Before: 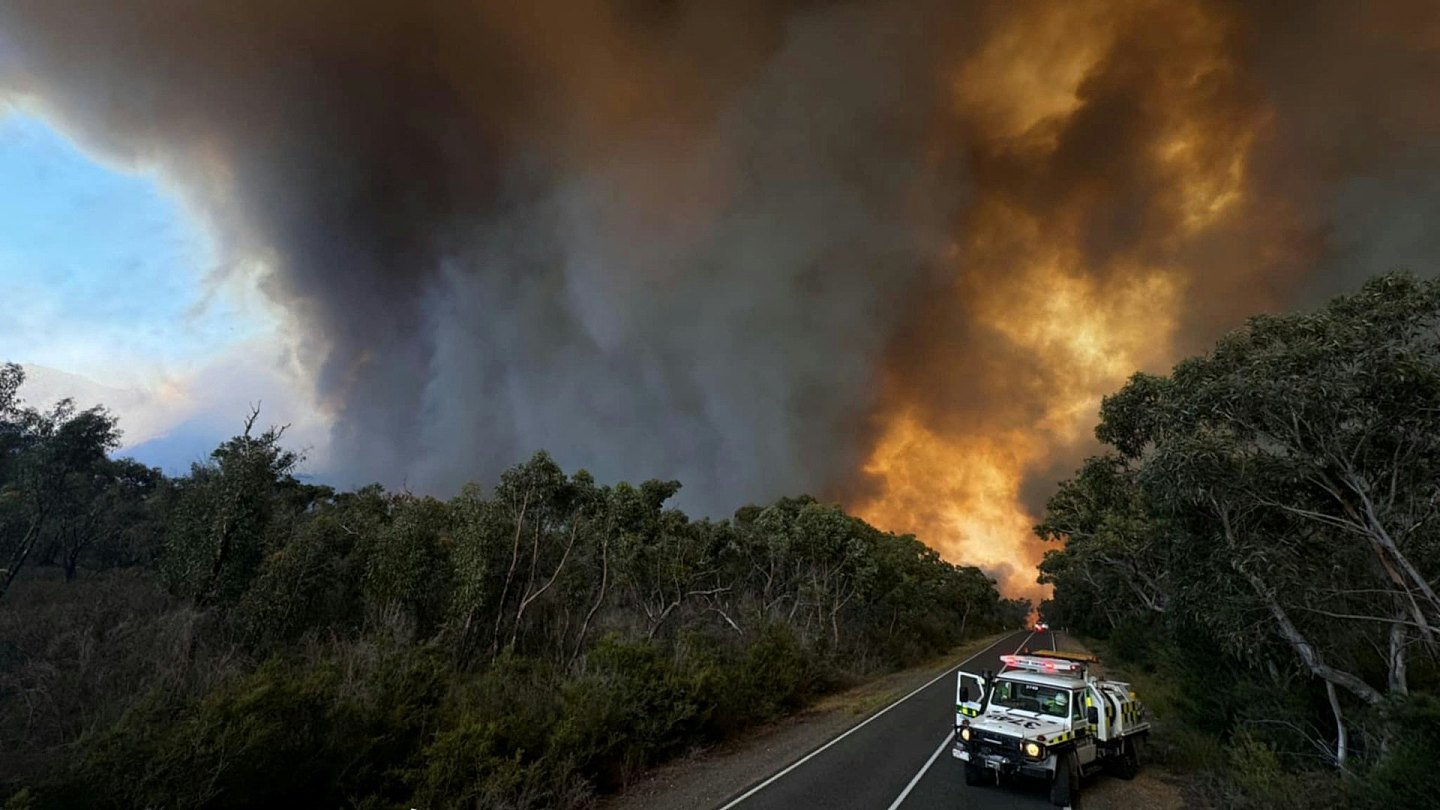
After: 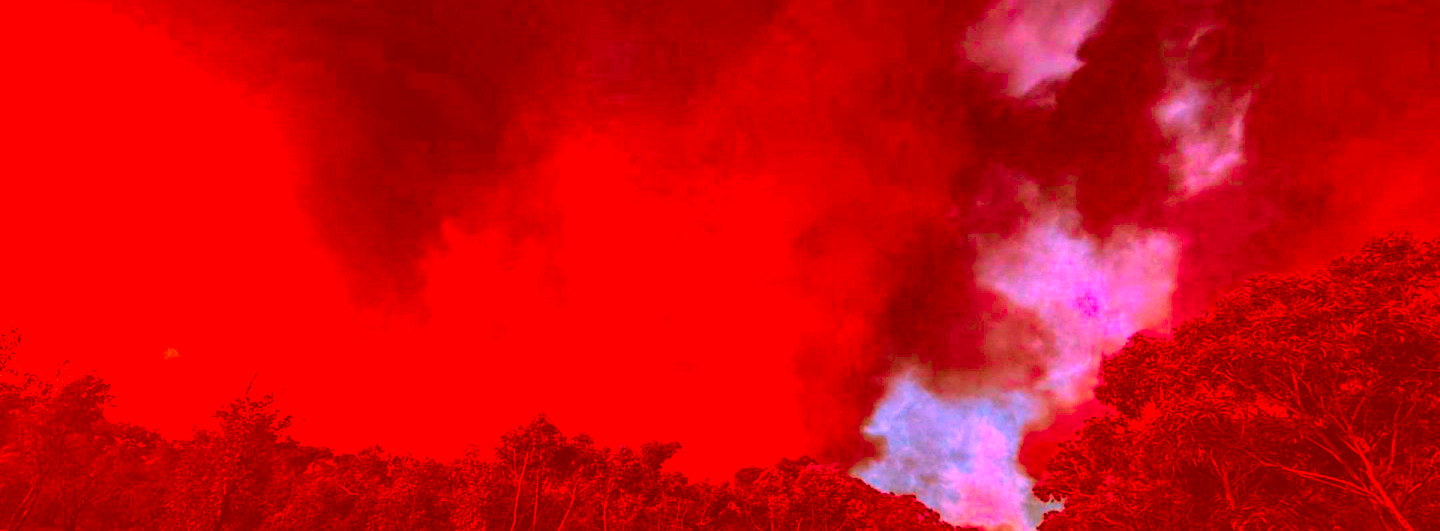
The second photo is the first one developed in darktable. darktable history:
exposure: exposure 0.2 EV, compensate highlight preservation false
crop and rotate: top 4.848%, bottom 29.503%
color correction: highlights a* -39.68, highlights b* -40, shadows a* -40, shadows b* -40, saturation -3
tone curve: curves: ch0 [(0, 0.003) (0.211, 0.174) (0.482, 0.519) (0.843, 0.821) (0.992, 0.971)]; ch1 [(0, 0) (0.276, 0.206) (0.393, 0.364) (0.482, 0.477) (0.506, 0.5) (0.523, 0.523) (0.572, 0.592) (0.635, 0.665) (0.695, 0.759) (1, 1)]; ch2 [(0, 0) (0.438, 0.456) (0.498, 0.497) (0.536, 0.527) (0.562, 0.584) (0.619, 0.602) (0.698, 0.698) (1, 1)], color space Lab, independent channels, preserve colors none
local contrast: highlights 0%, shadows 0%, detail 133%
